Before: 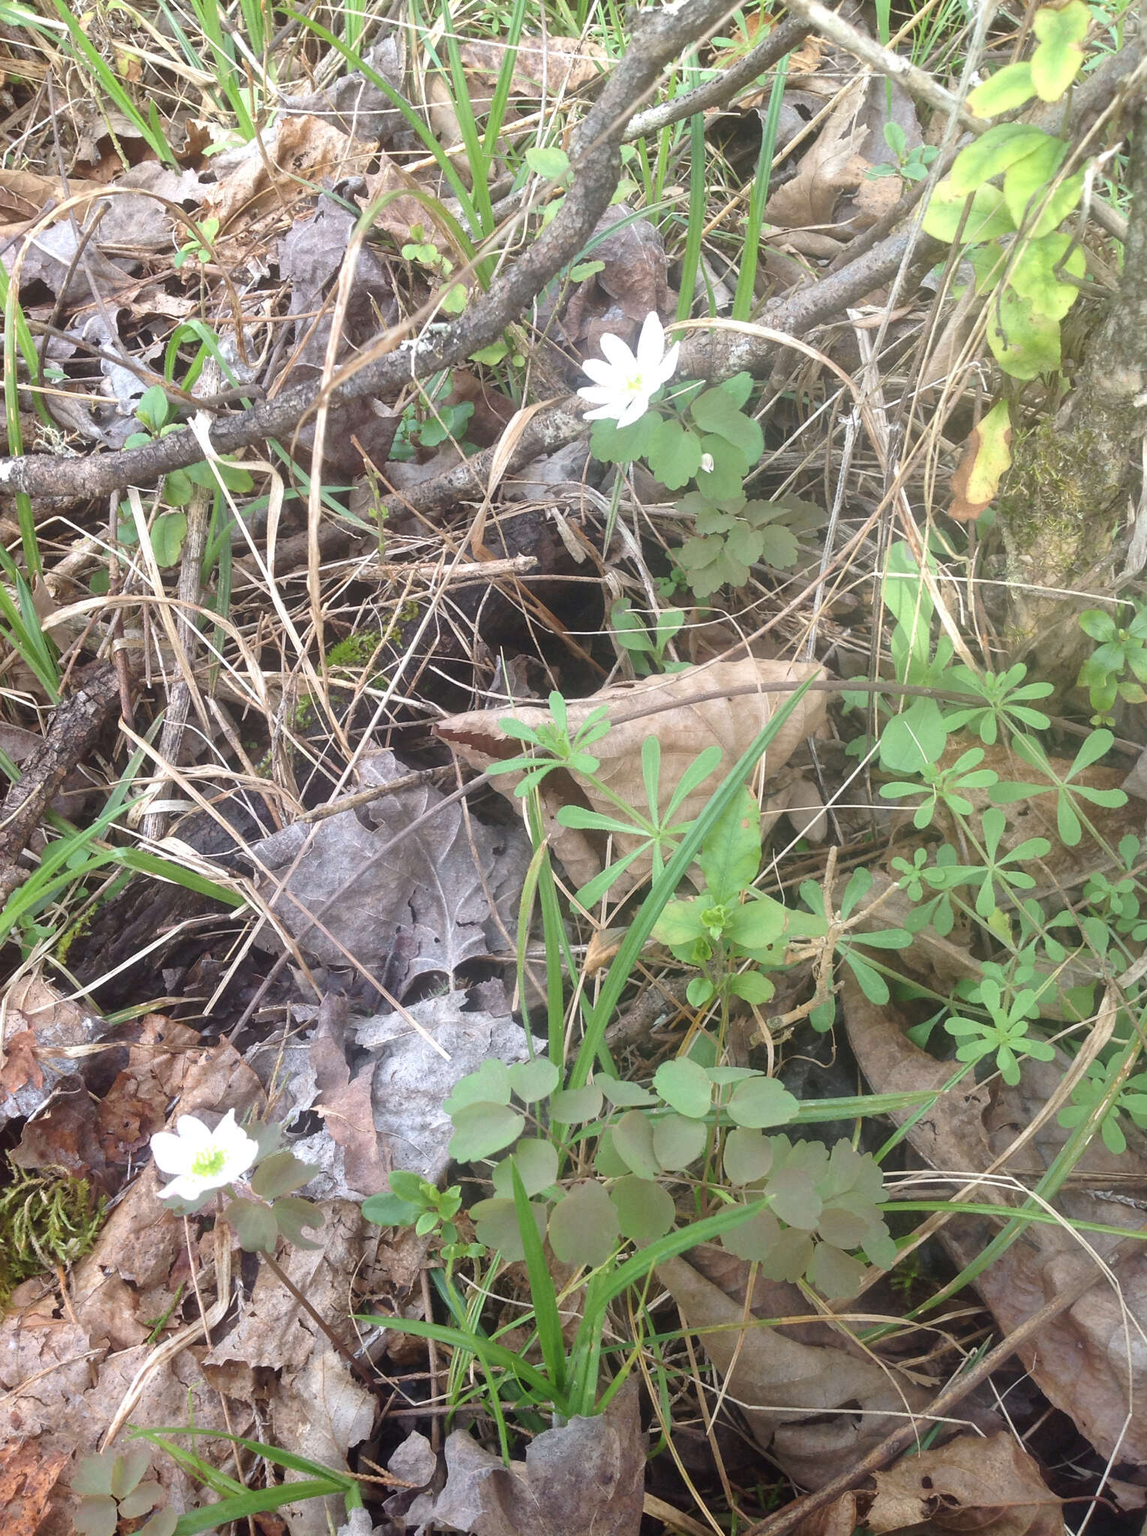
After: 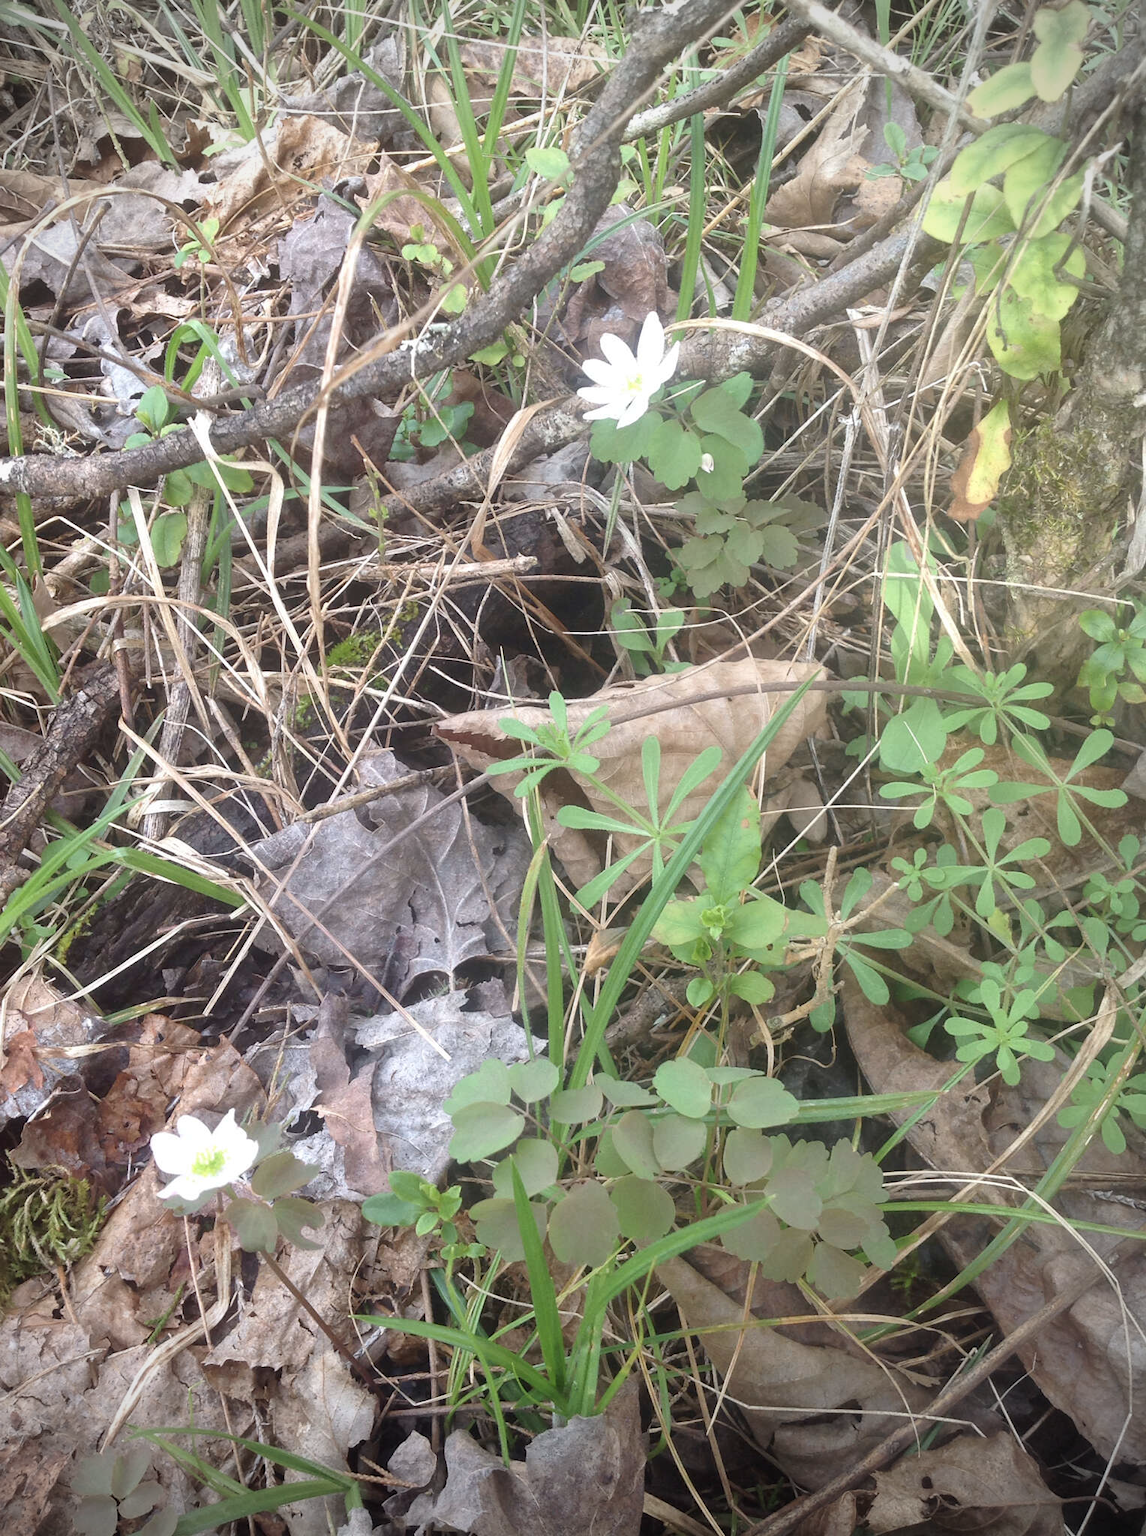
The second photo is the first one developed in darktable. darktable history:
vignetting: brightness -0.623, saturation -0.67, unbound false
contrast brightness saturation: saturation -0.095
